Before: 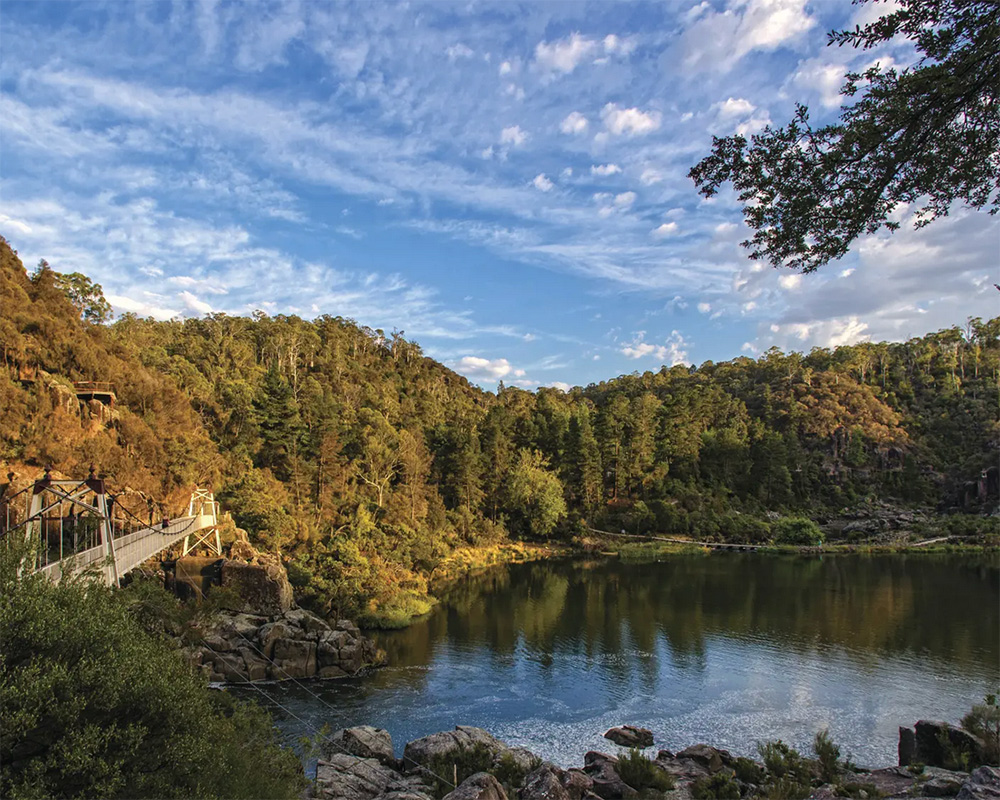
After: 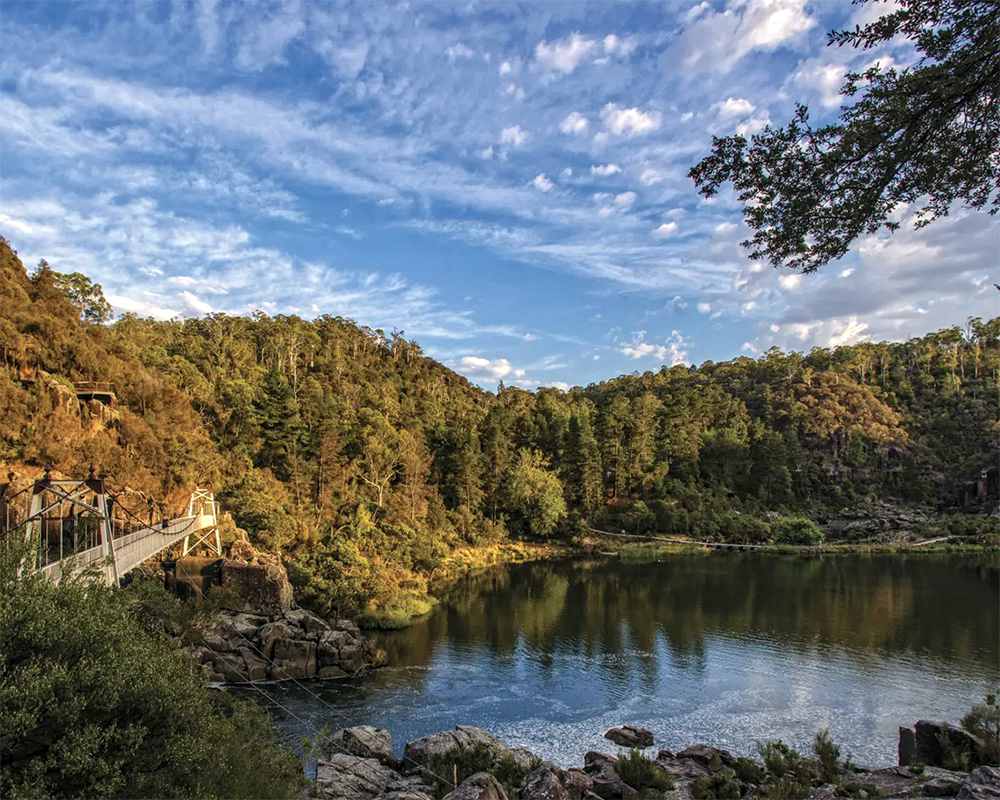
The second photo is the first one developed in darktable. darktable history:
local contrast: on, module defaults
shadows and highlights: shadows 20.55, highlights -20.99, soften with gaussian
tone equalizer: on, module defaults
